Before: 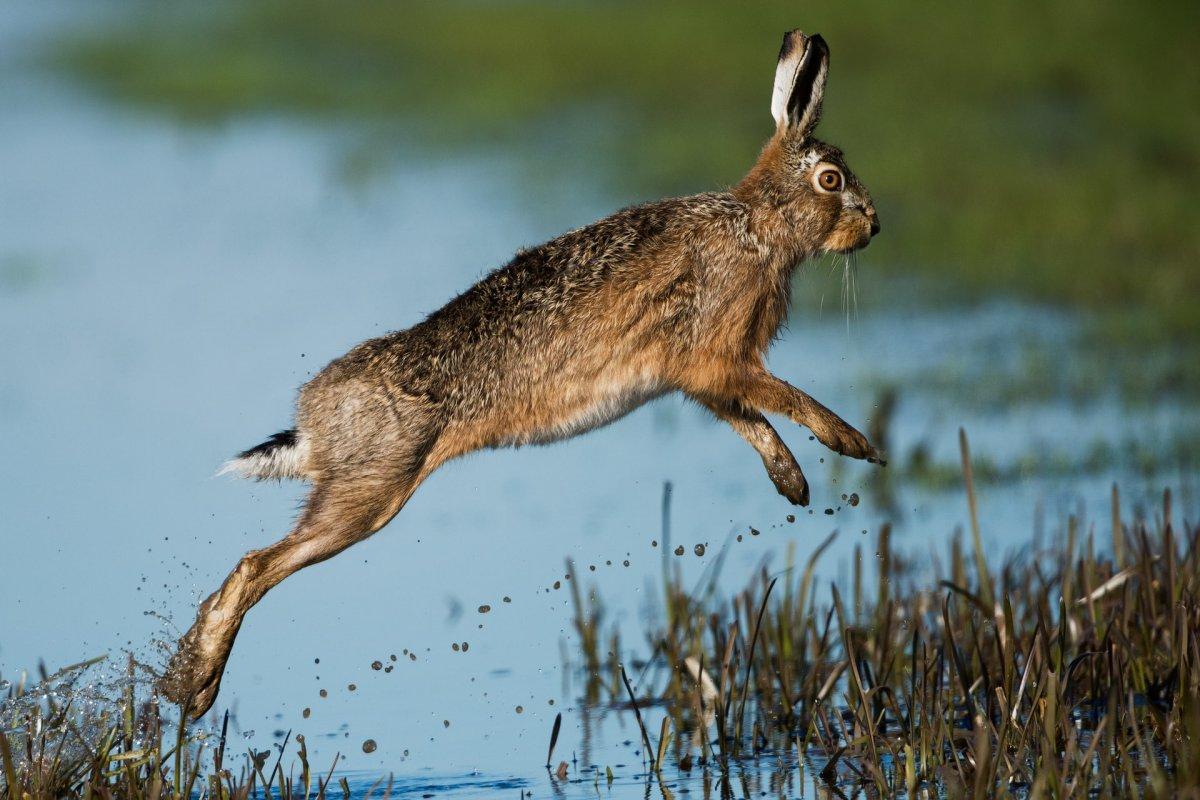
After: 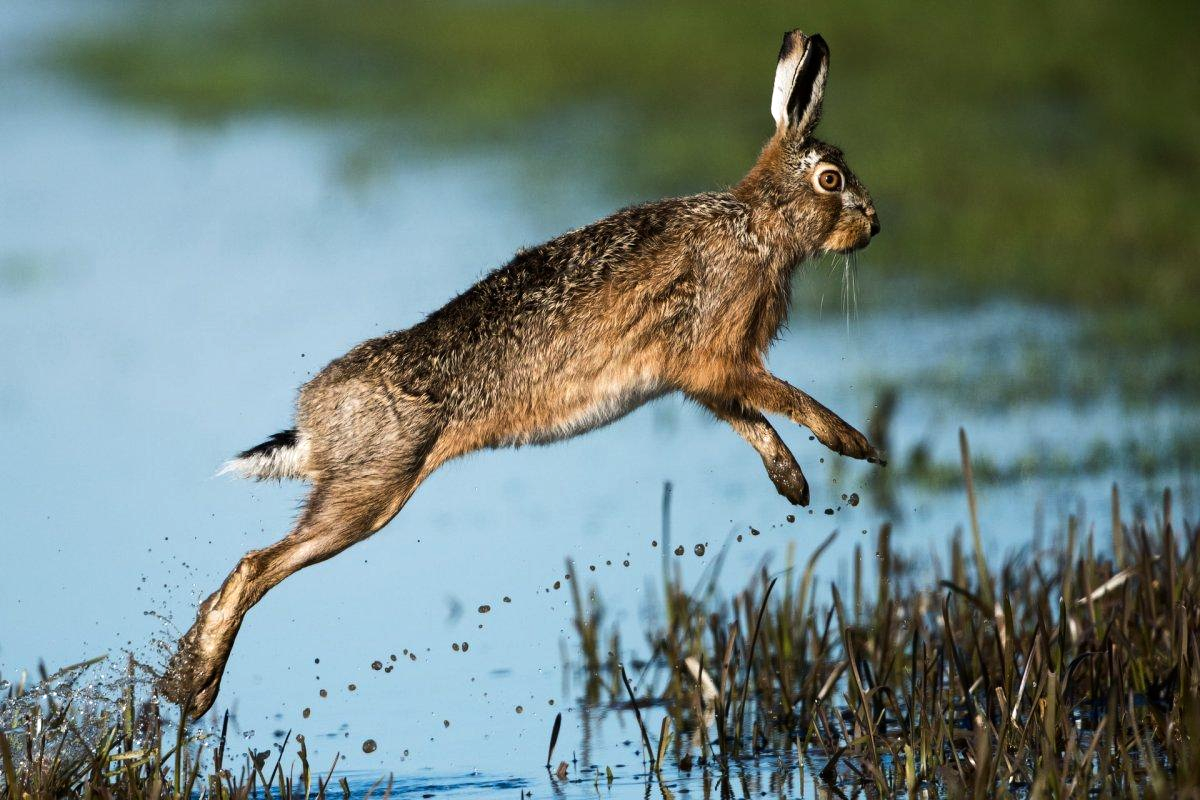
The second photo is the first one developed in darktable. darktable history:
tone equalizer: -8 EV -0.417 EV, -7 EV -0.389 EV, -6 EV -0.333 EV, -5 EV -0.222 EV, -3 EV 0.222 EV, -2 EV 0.333 EV, -1 EV 0.389 EV, +0 EV 0.417 EV, edges refinement/feathering 500, mask exposure compensation -1.57 EV, preserve details no
contrast brightness saturation: contrast 0.05
